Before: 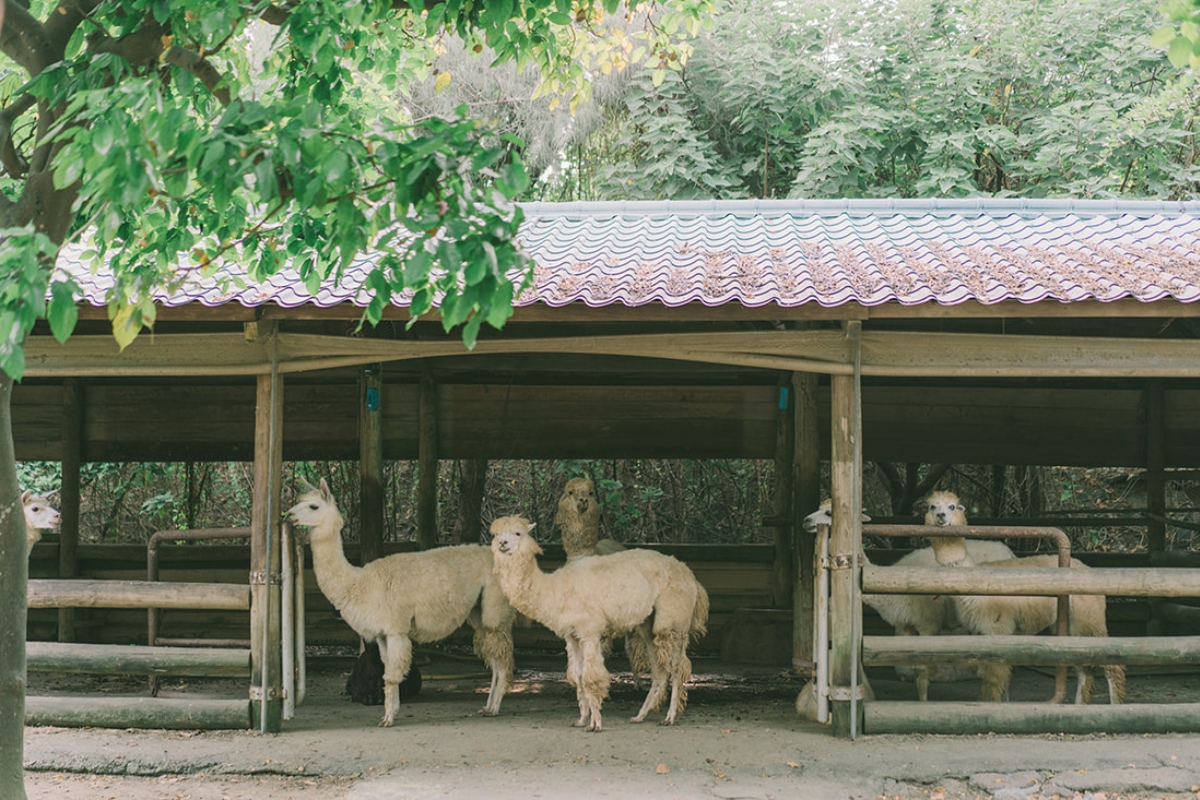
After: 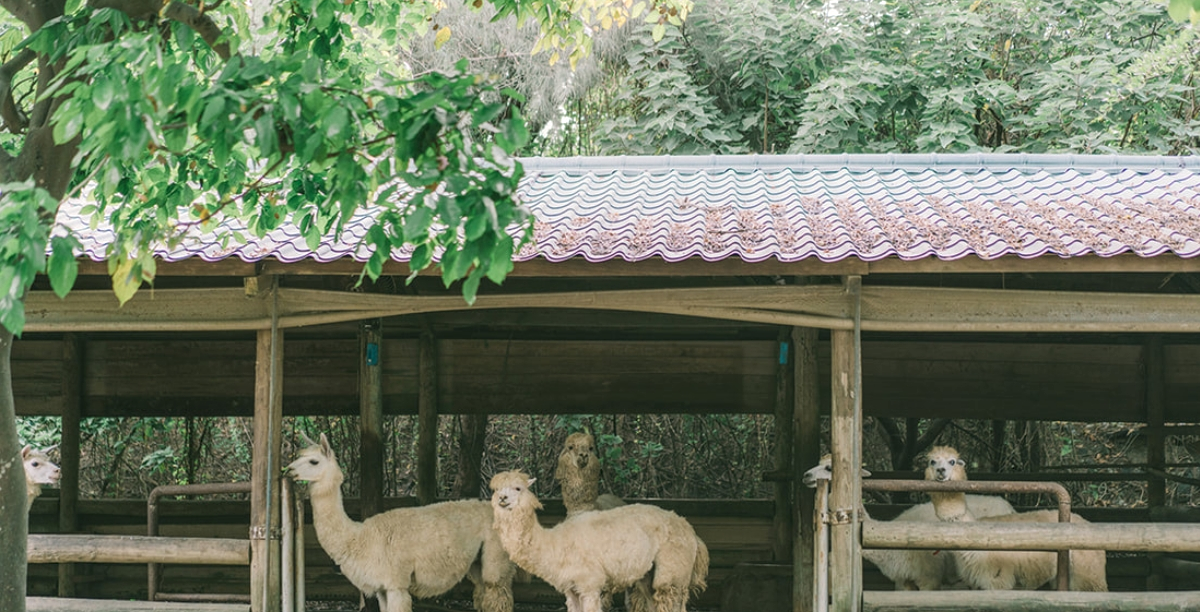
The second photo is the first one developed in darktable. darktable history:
crop: top 5.715%, bottom 17.718%
local contrast: on, module defaults
